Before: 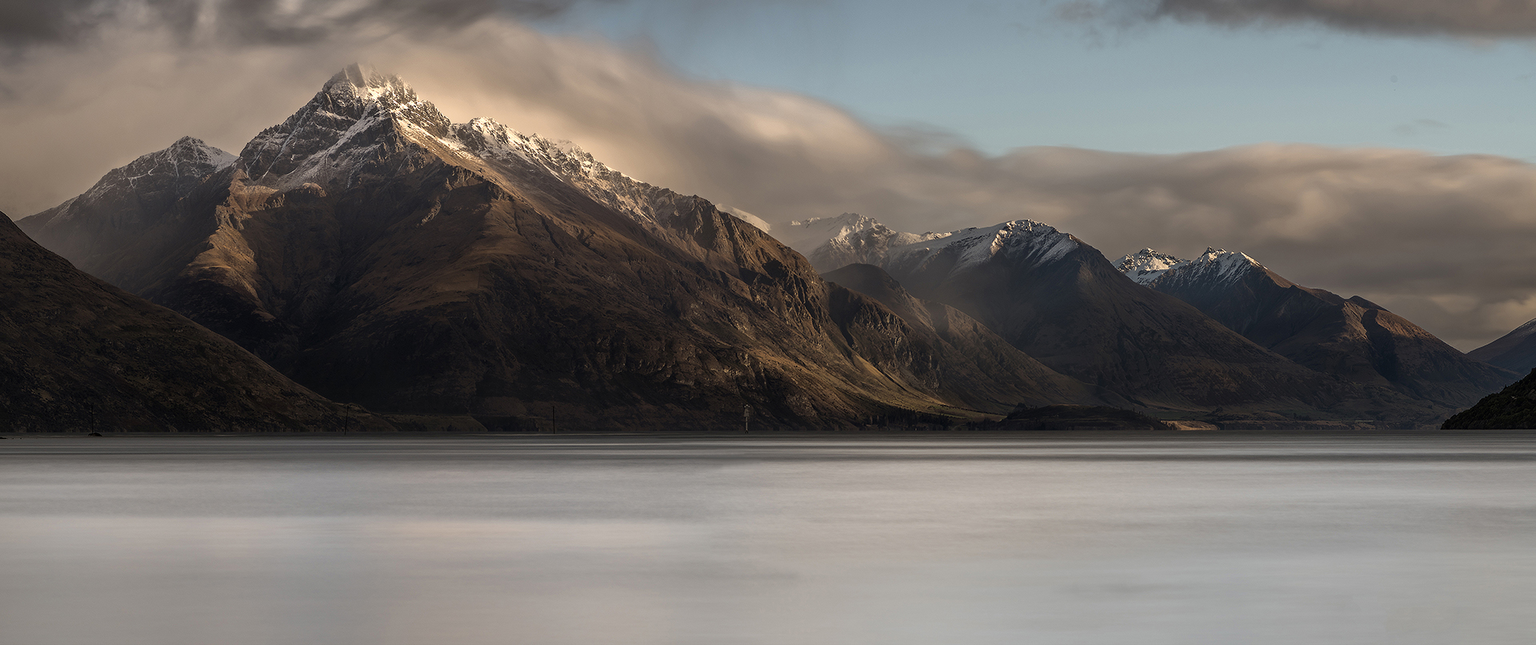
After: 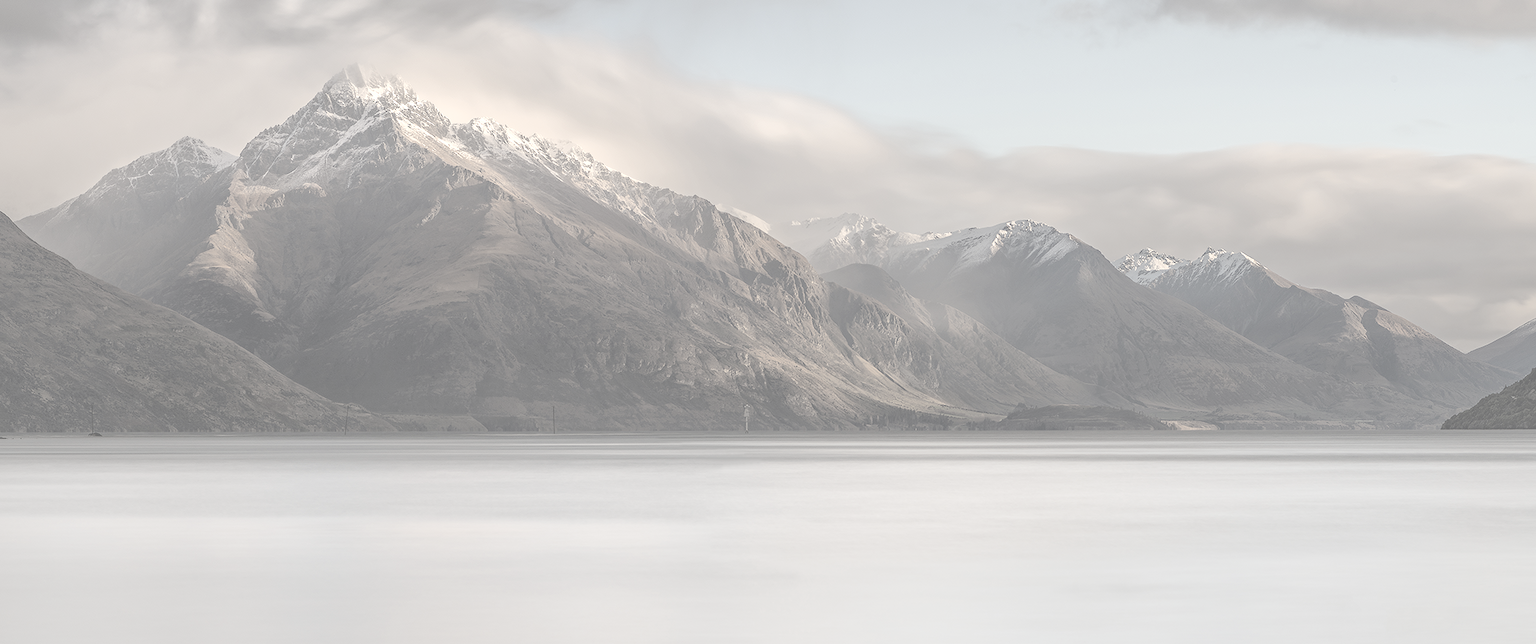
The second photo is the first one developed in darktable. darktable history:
contrast brightness saturation: contrast -0.32, brightness 0.731, saturation -0.787
haze removal: strength 0.092, adaptive false
exposure: black level correction 0, exposure 1.106 EV, compensate highlight preservation false
